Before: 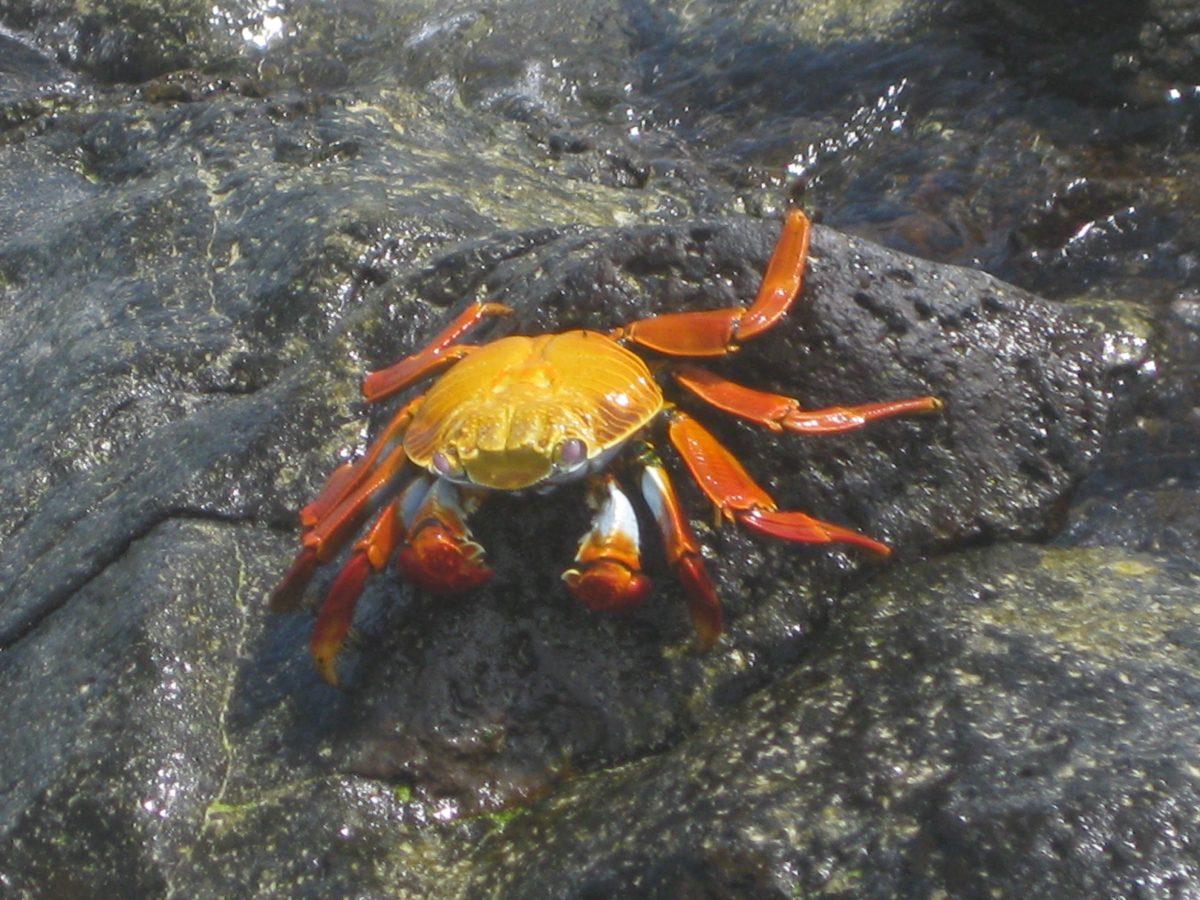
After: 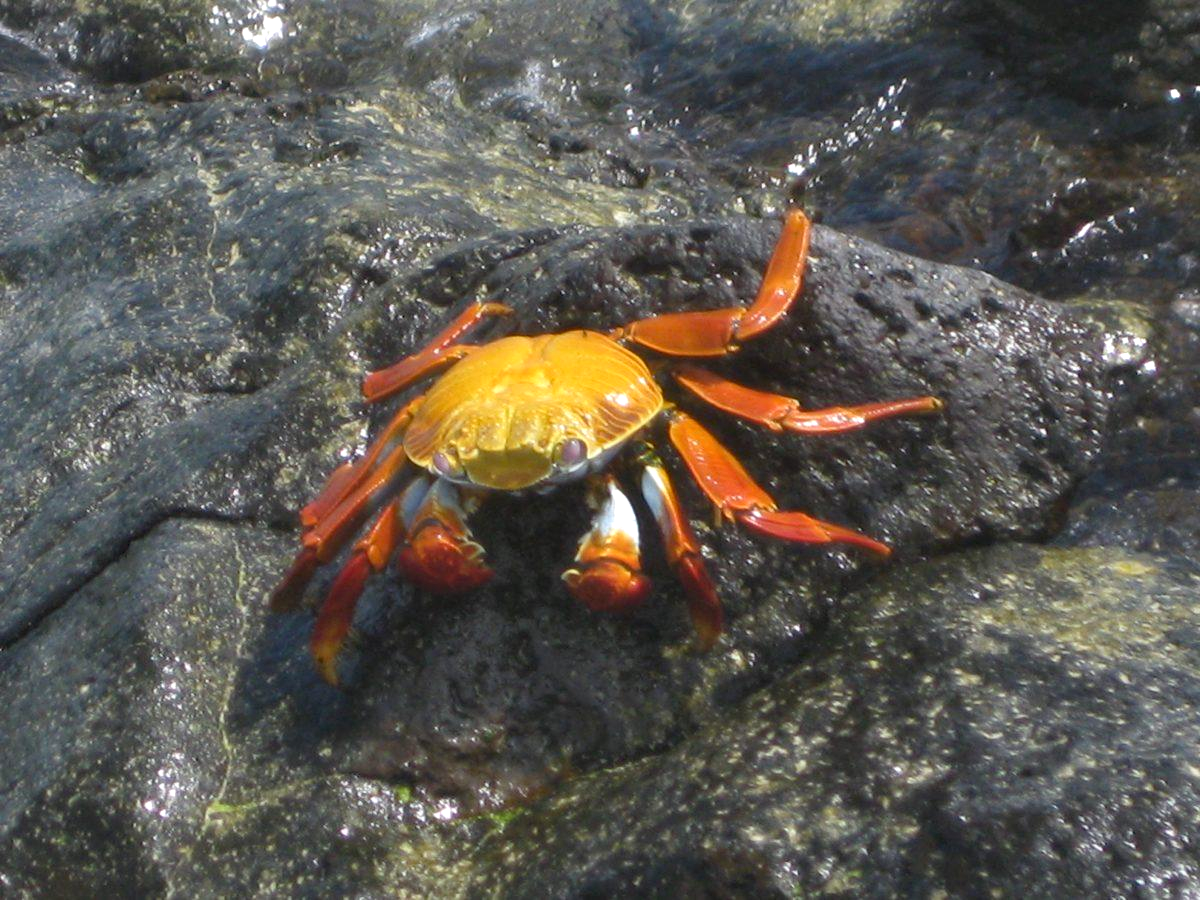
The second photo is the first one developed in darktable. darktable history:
exposure: black level correction 0.001, compensate highlight preservation false
contrast equalizer: y [[0.579, 0.58, 0.505, 0.5, 0.5, 0.5], [0.5 ×6], [0.5 ×6], [0 ×6], [0 ×6]]
haze removal: compatibility mode true, adaptive false
